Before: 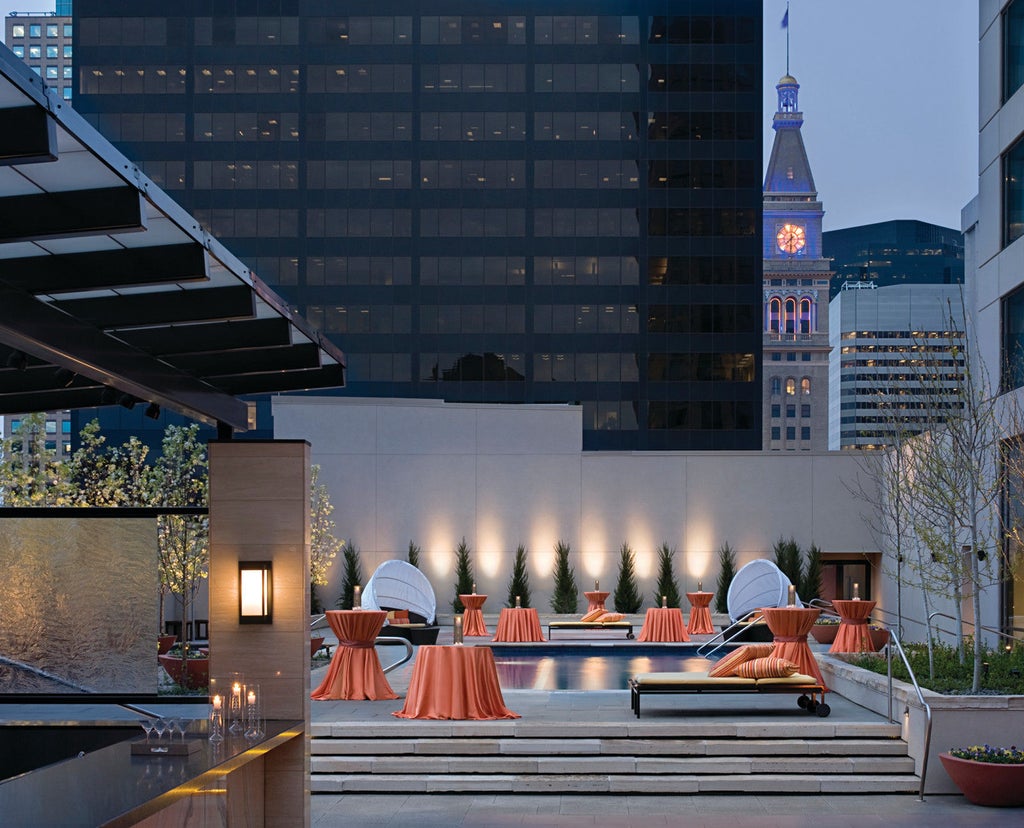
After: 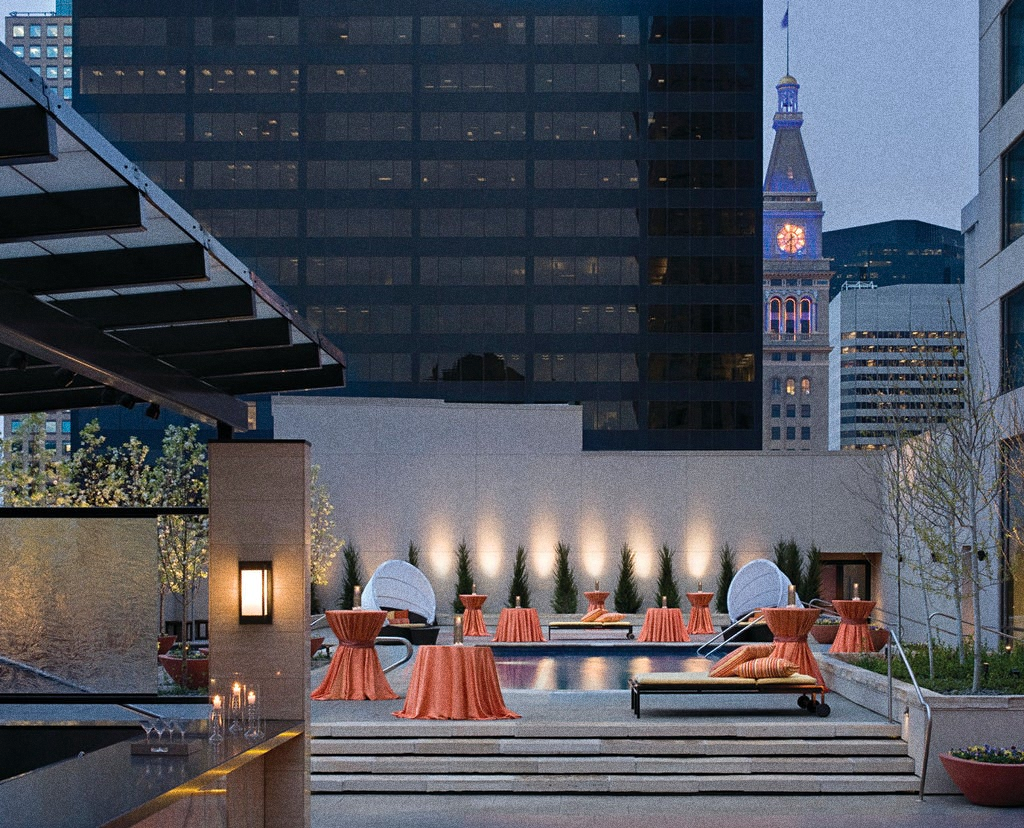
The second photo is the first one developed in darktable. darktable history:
grain: coarseness 0.09 ISO, strength 40%
